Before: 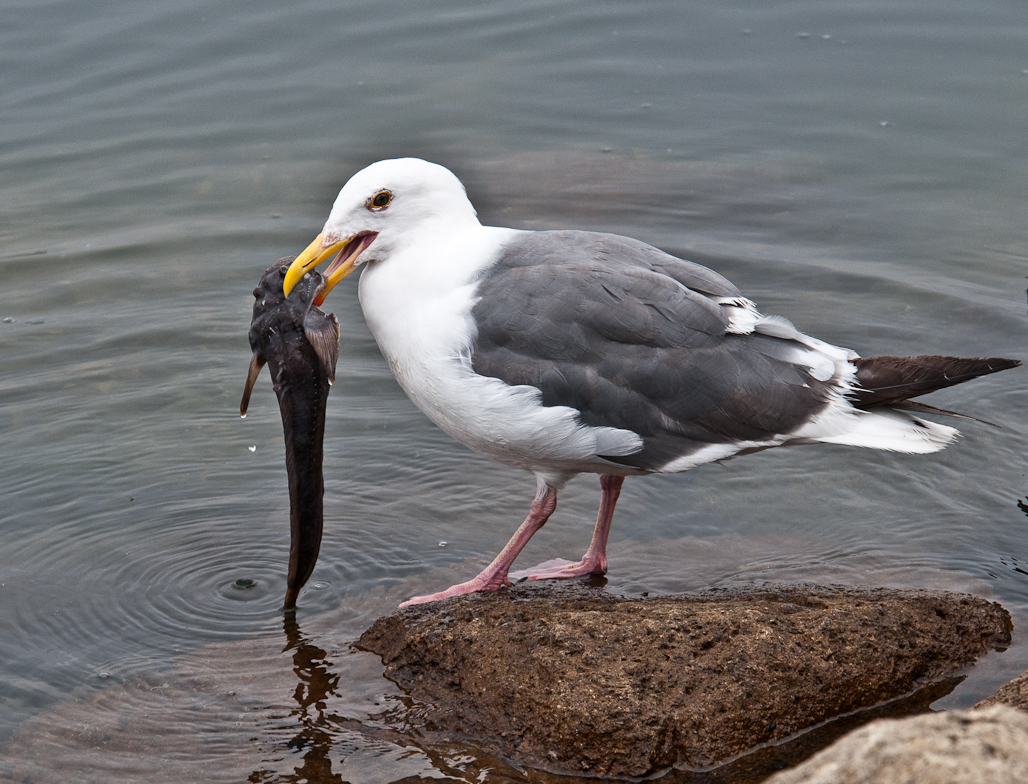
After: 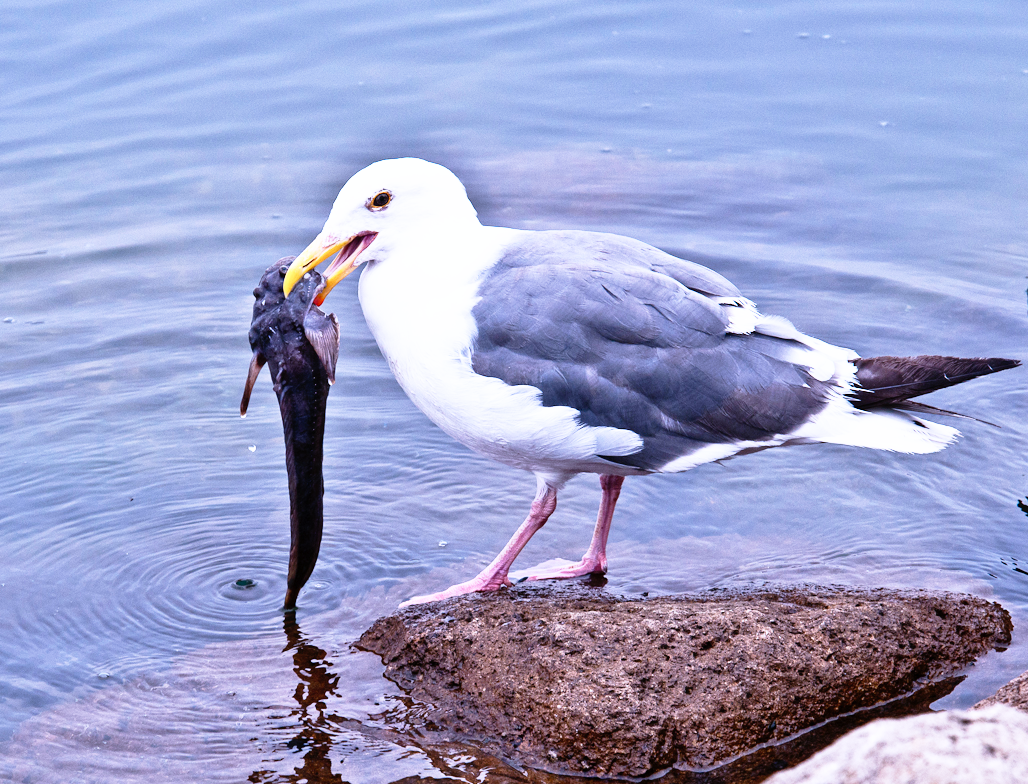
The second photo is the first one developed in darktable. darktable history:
color calibration: illuminant custom, x 0.39, y 0.392, temperature 3856.94 K
base curve: curves: ch0 [(0, 0) (0.012, 0.01) (0.073, 0.168) (0.31, 0.711) (0.645, 0.957) (1, 1)], preserve colors none
white balance: red 1.066, blue 1.119
